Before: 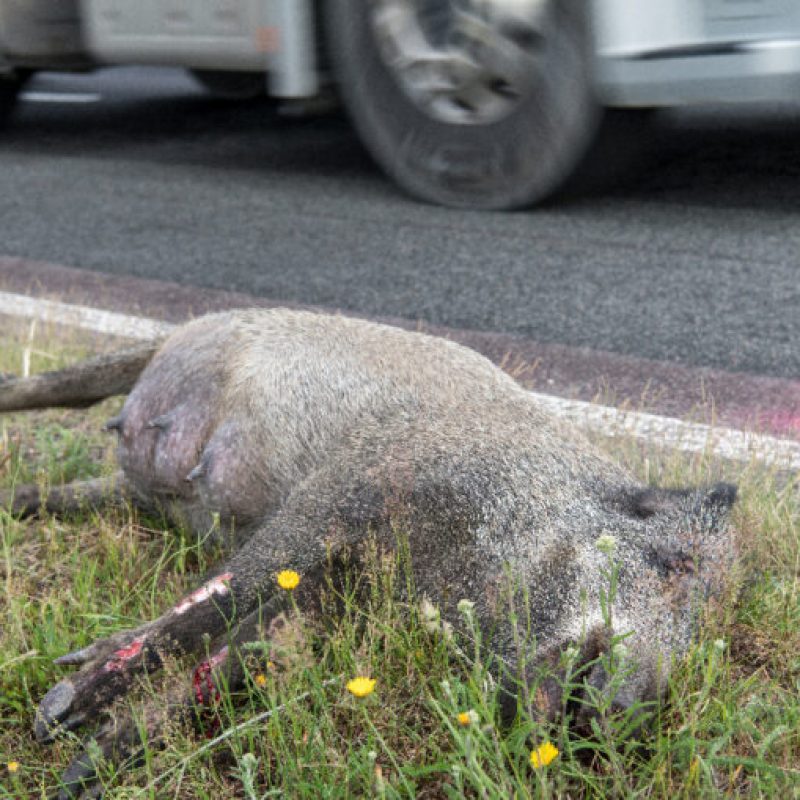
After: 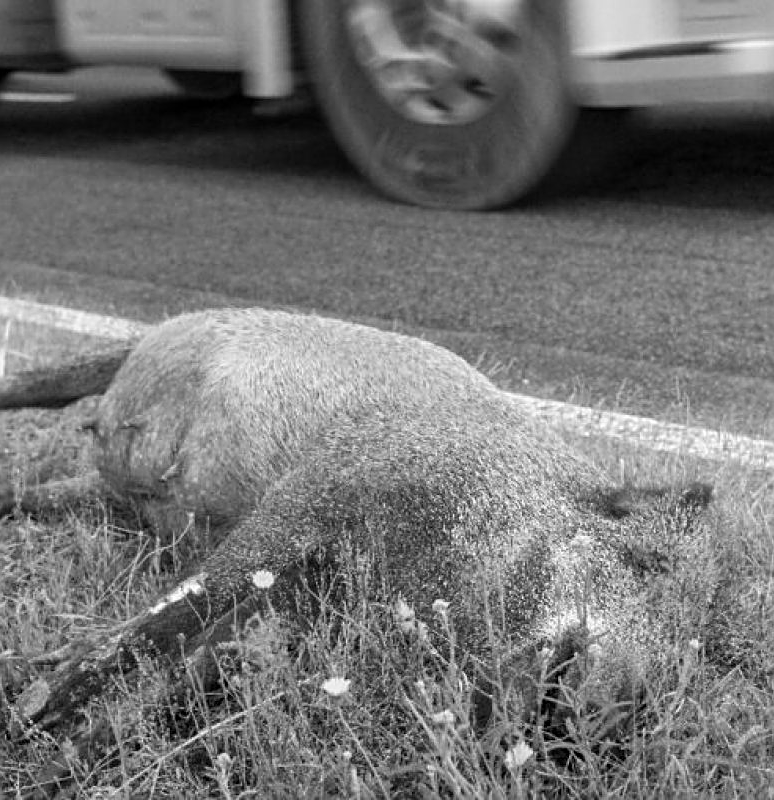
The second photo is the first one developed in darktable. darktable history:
sharpen: on, module defaults
monochrome: on, module defaults
crop and rotate: left 3.238%
